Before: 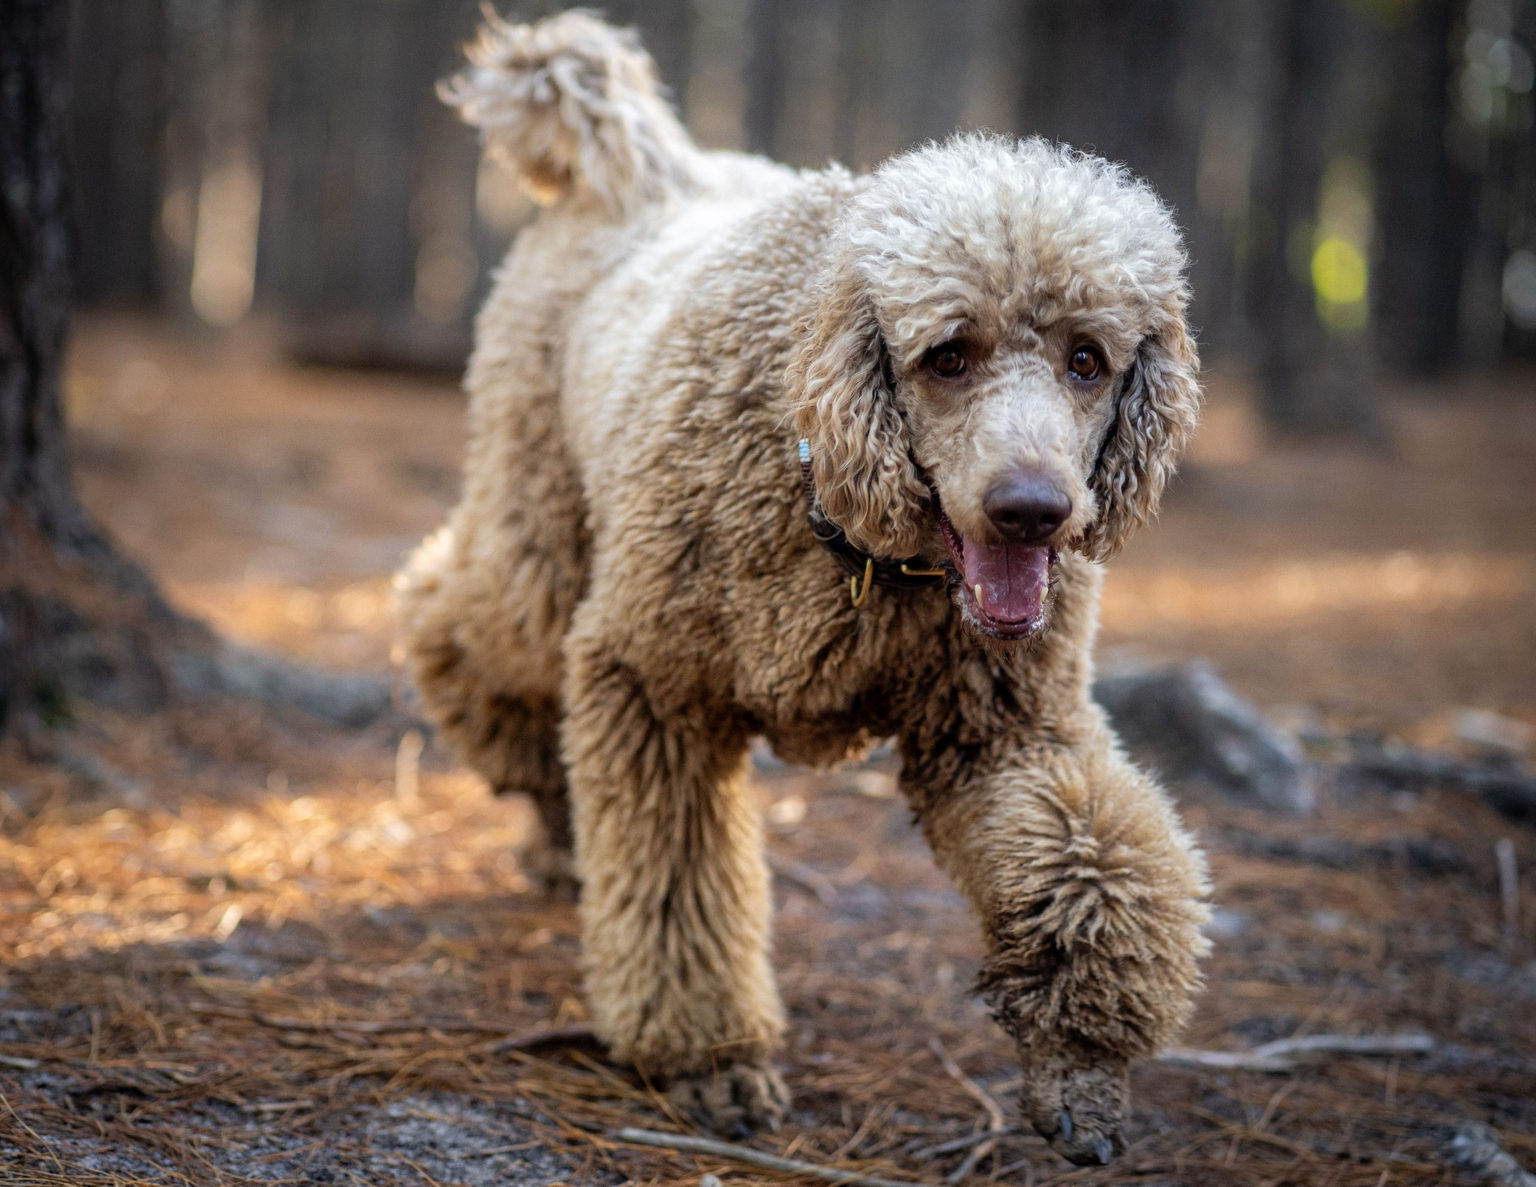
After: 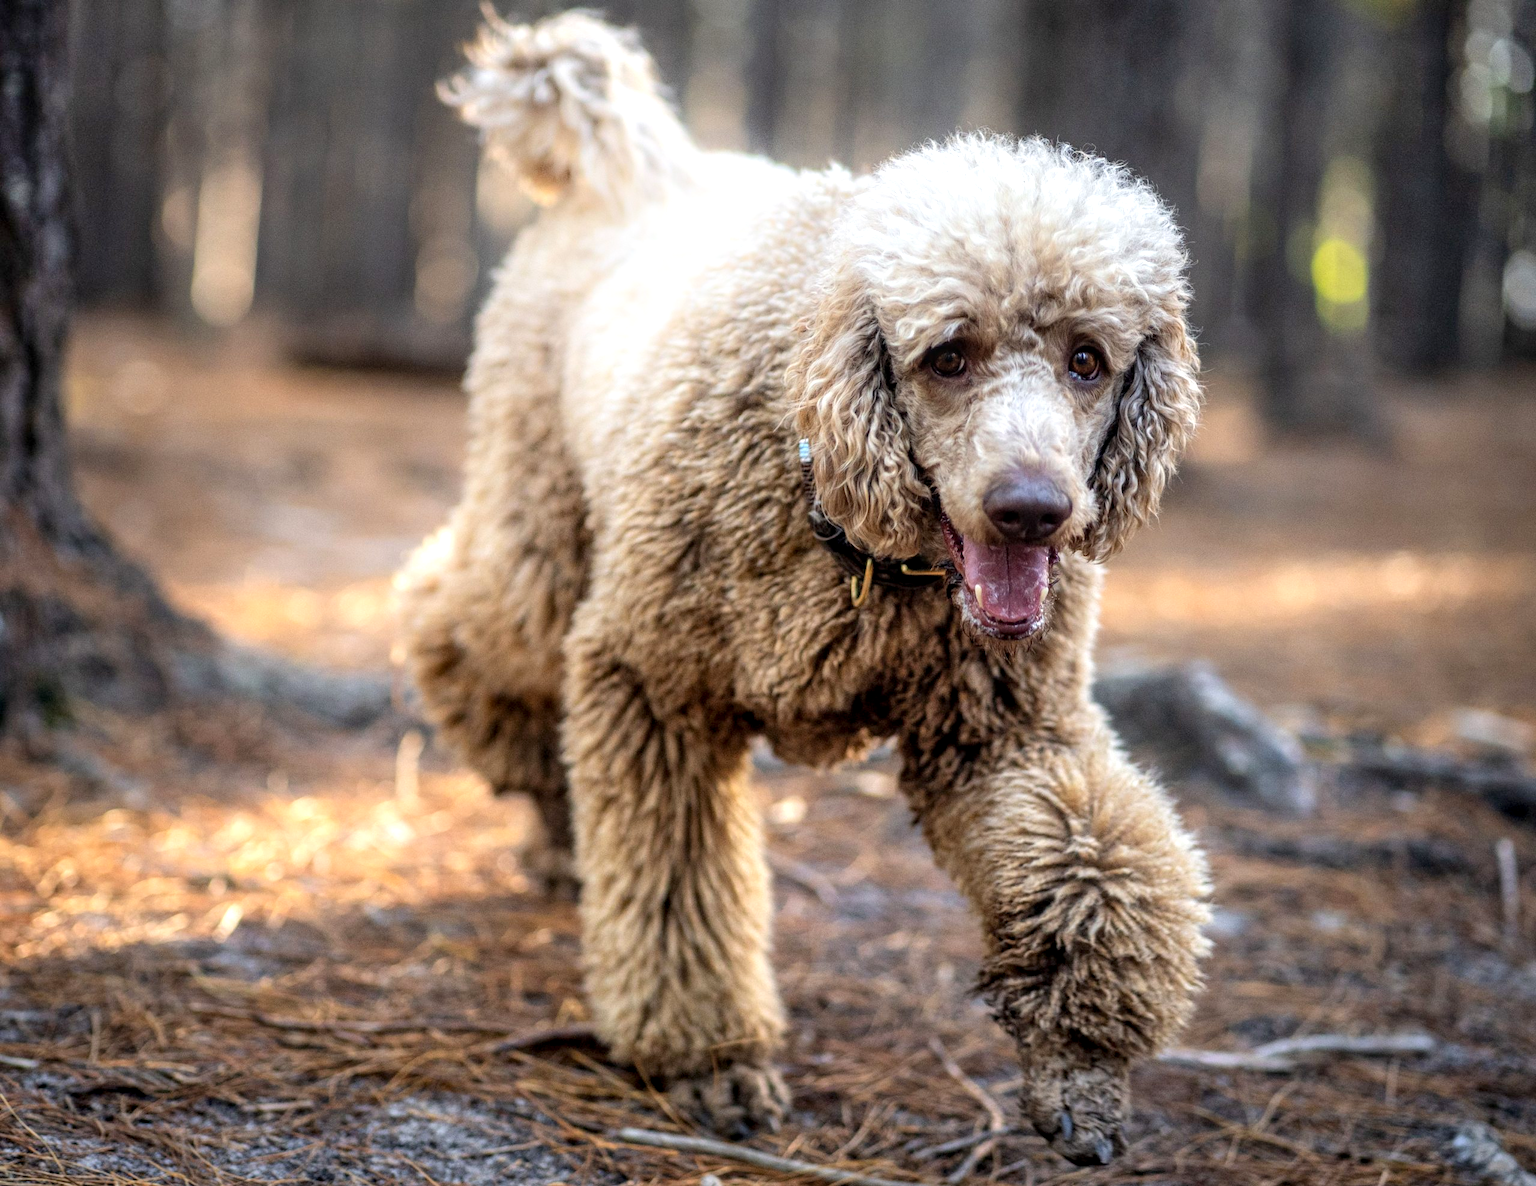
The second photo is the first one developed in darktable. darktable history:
shadows and highlights: highlights 70.7, soften with gaussian
local contrast: on, module defaults
exposure: exposure 0.4 EV, compensate highlight preservation false
